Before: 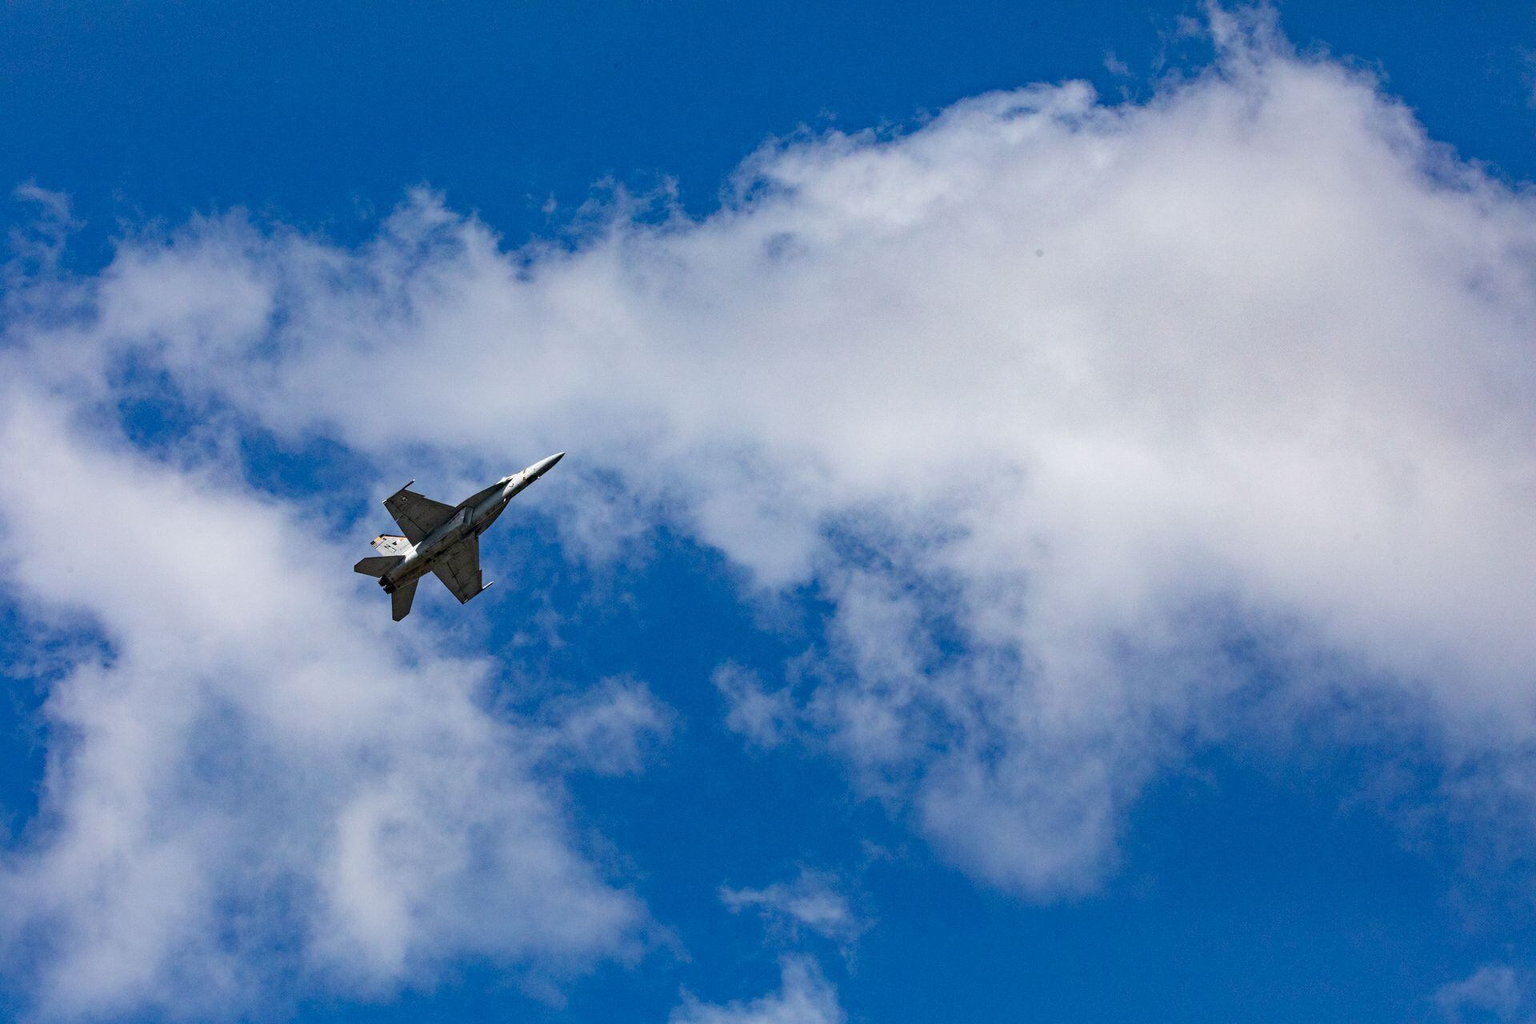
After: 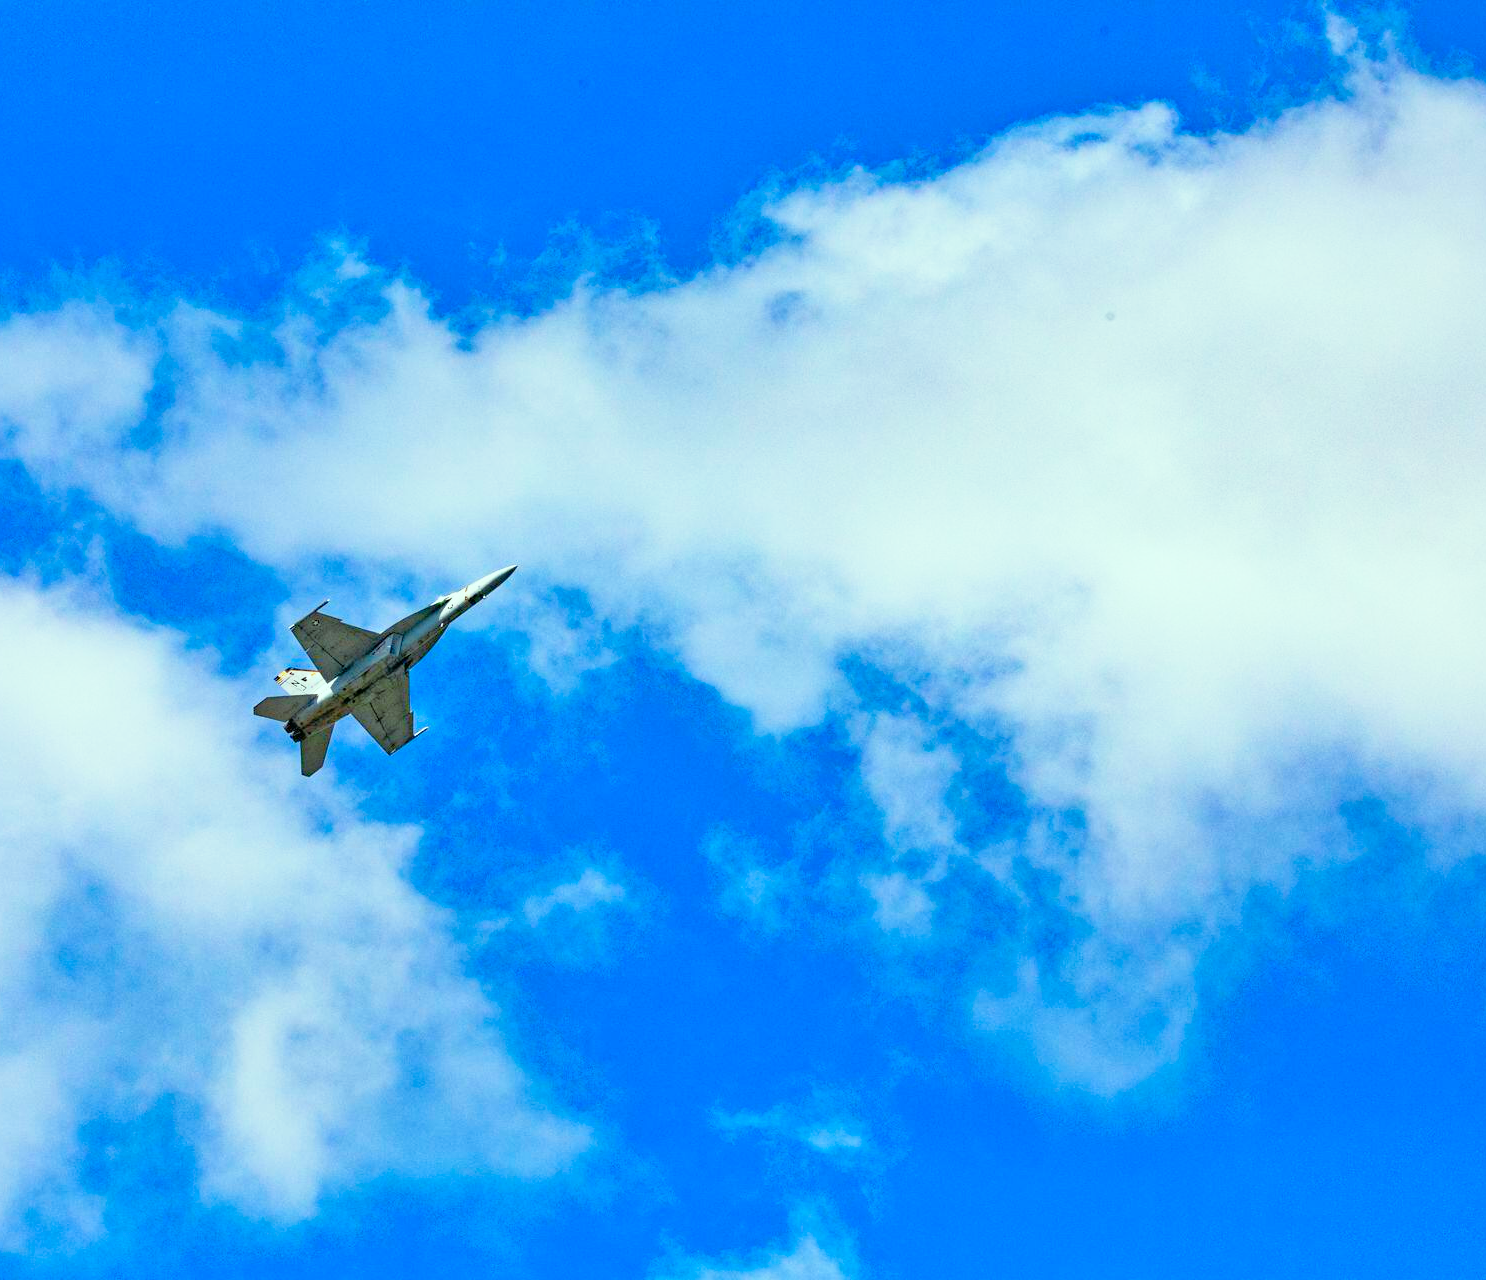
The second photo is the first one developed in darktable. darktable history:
color correction: highlights a* -7.64, highlights b* 1.42, shadows a* -3.08, saturation 1.44
crop: left 9.846%, right 12.724%
tone equalizer: -7 EV 0.143 EV, -6 EV 0.584 EV, -5 EV 1.15 EV, -4 EV 1.3 EV, -3 EV 1.18 EV, -2 EV 0.6 EV, -1 EV 0.163 EV
base curve: curves: ch0 [(0, 0) (0.579, 0.807) (1, 1)], preserve colors none
